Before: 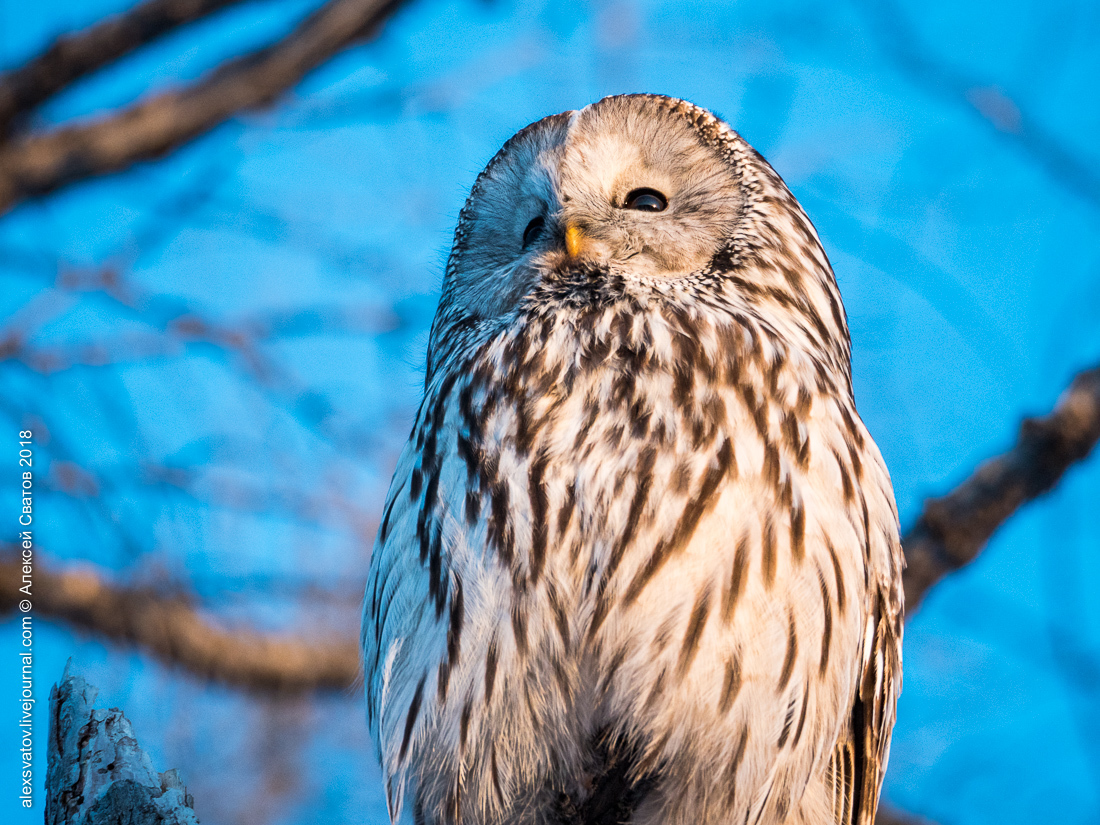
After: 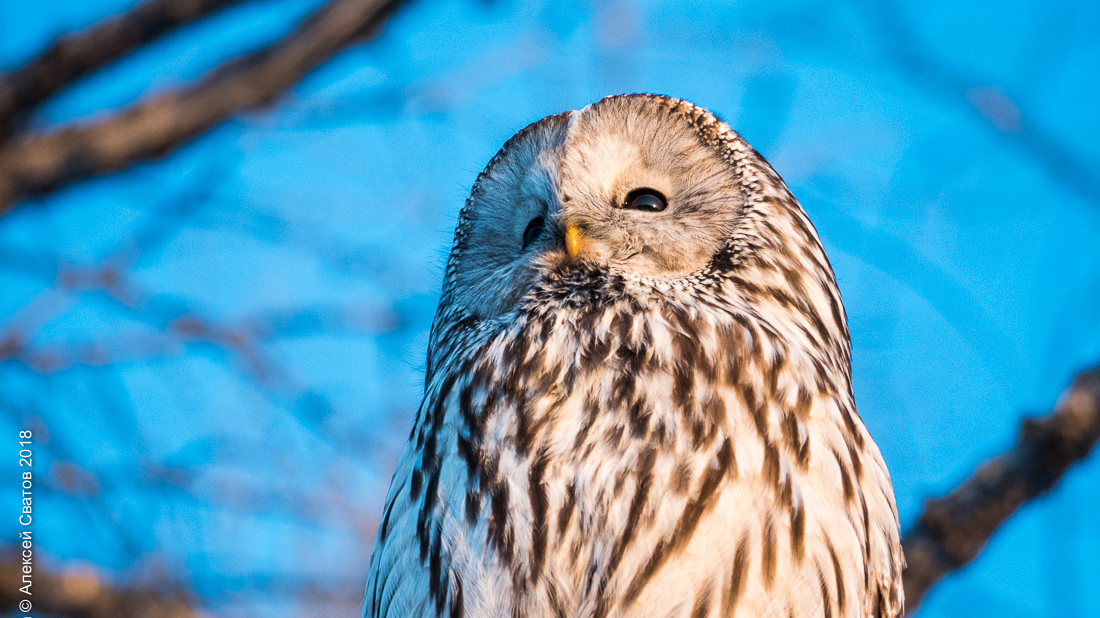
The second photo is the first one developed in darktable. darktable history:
crop: bottom 24.987%
